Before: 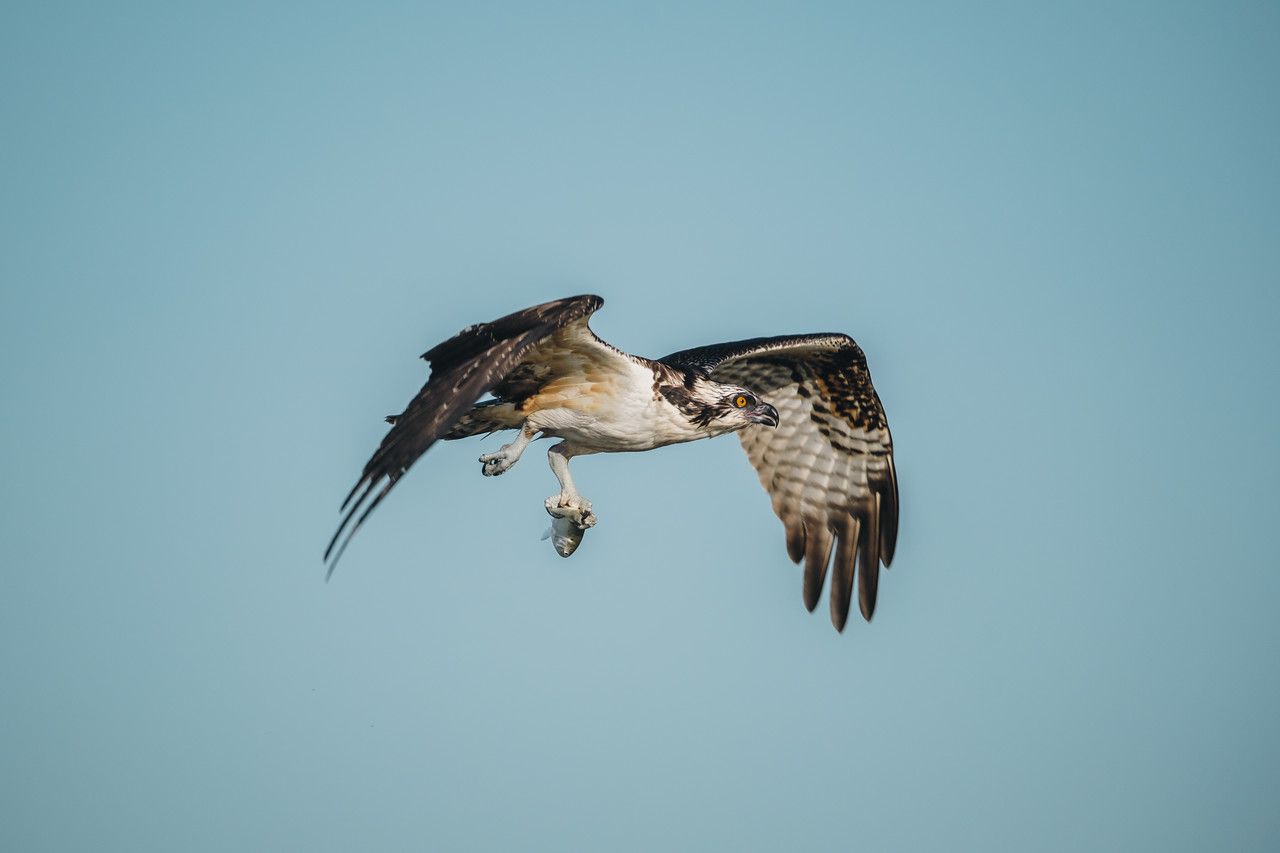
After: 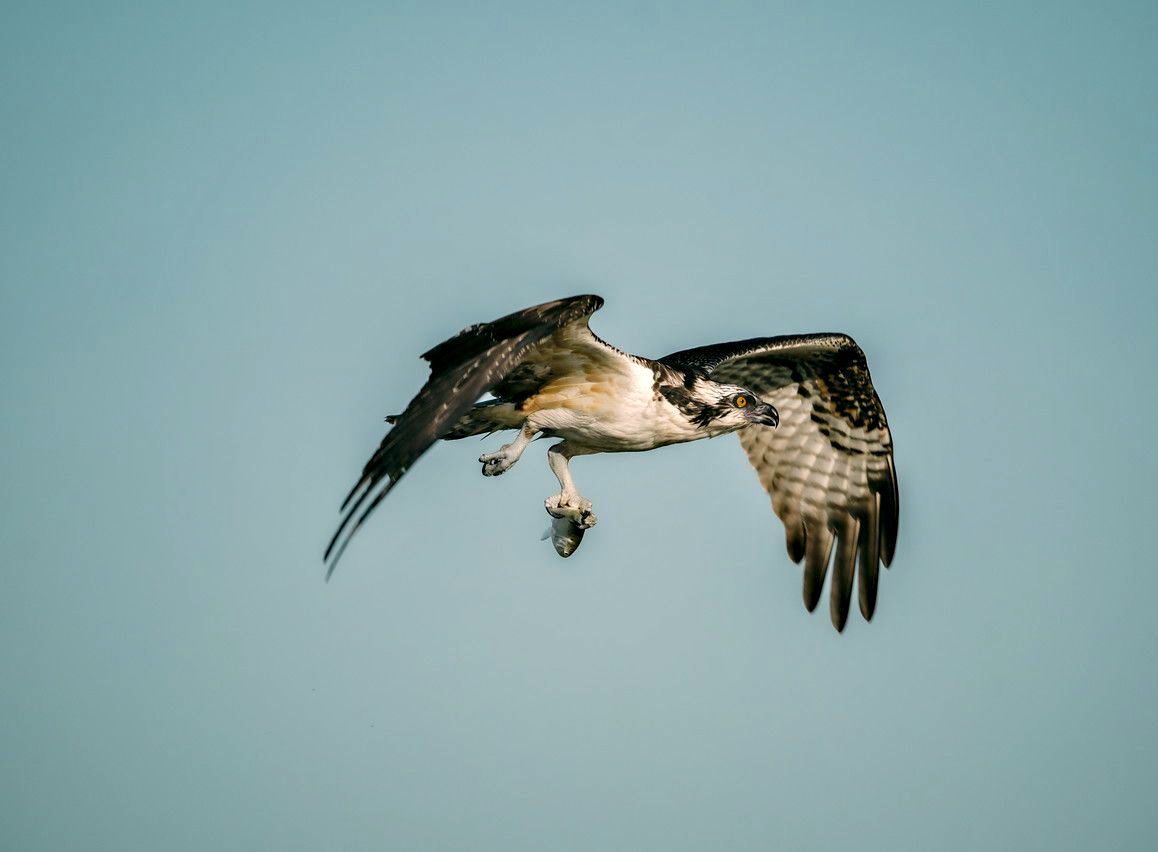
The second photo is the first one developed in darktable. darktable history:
crop: right 9.522%, bottom 0.042%
haze removal: compatibility mode true, adaptive false
exposure: compensate highlight preservation false
contrast equalizer: y [[0.514, 0.573, 0.581, 0.508, 0.5, 0.5], [0.5 ×6], [0.5 ×6], [0 ×6], [0 ×6]]
color correction: highlights a* 4.65, highlights b* 4.96, shadows a* -7.38, shadows b* 4.55
